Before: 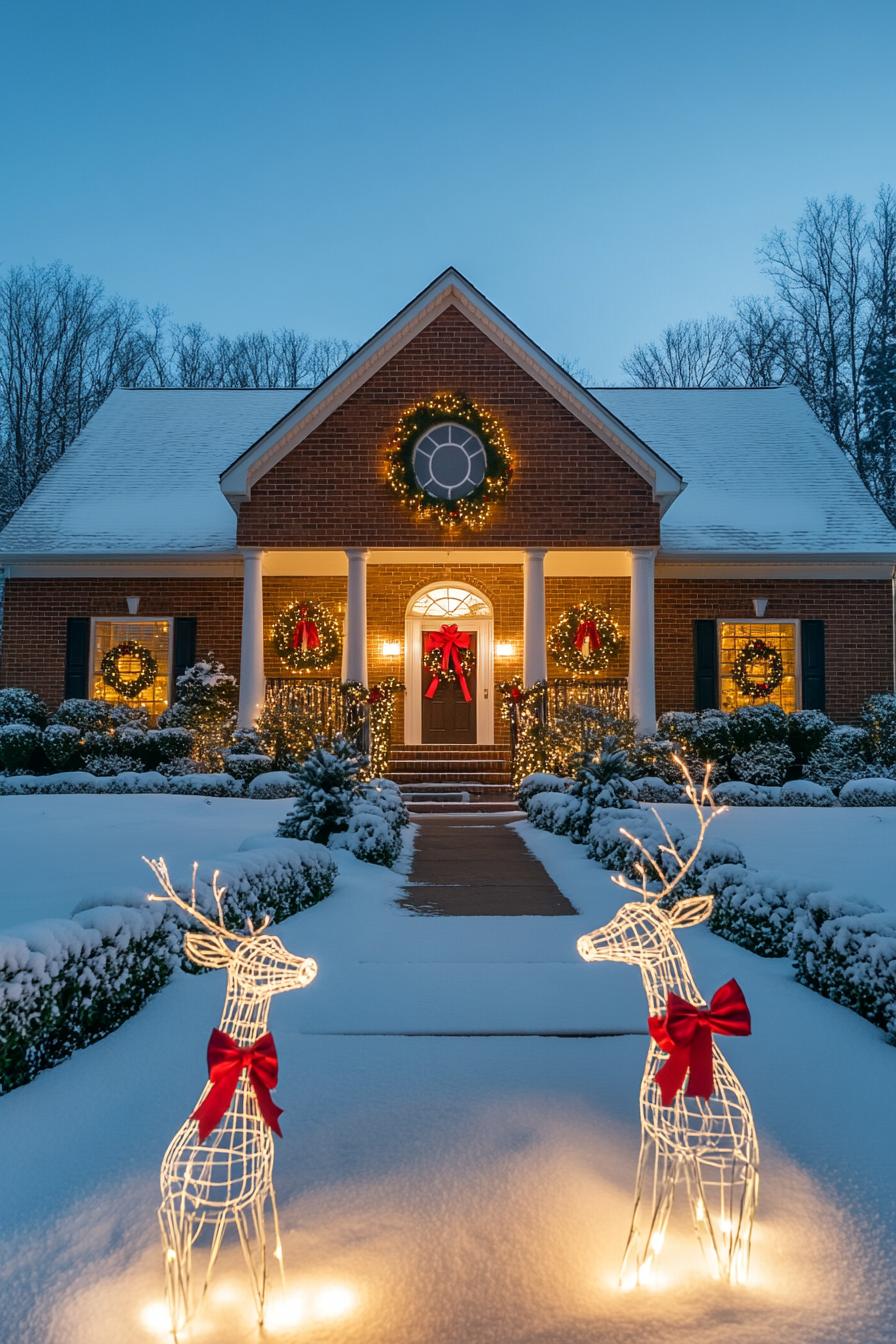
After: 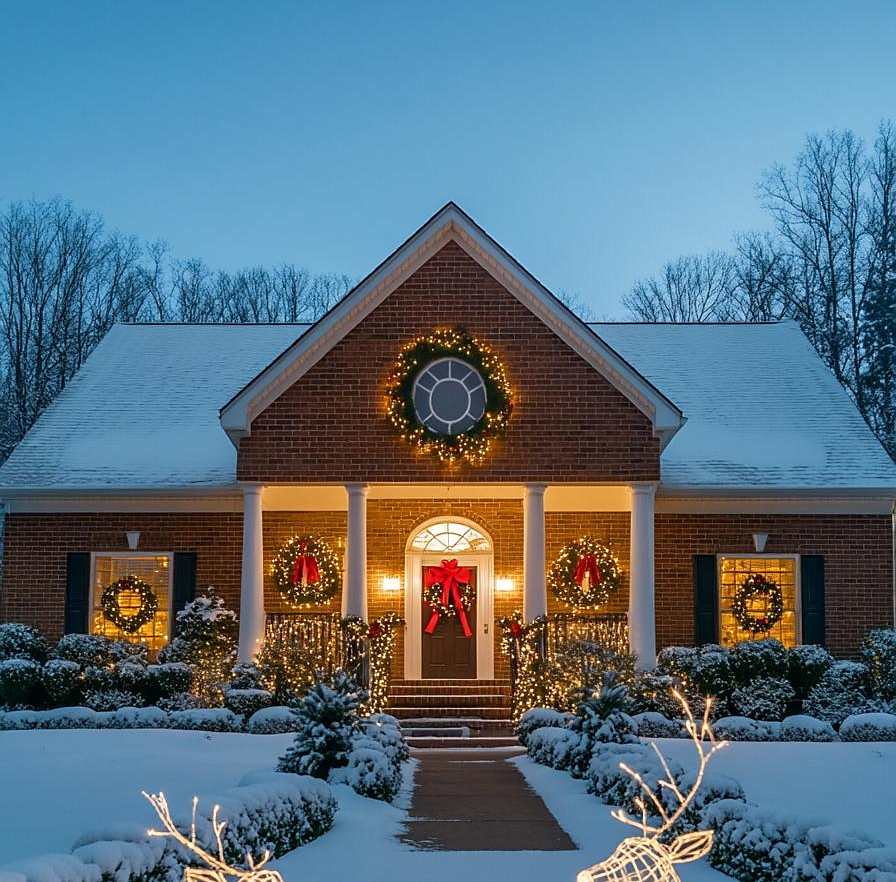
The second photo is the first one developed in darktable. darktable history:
sharpen: radius 1.458, amount 0.398, threshold 1.271
crop and rotate: top 4.848%, bottom 29.503%
